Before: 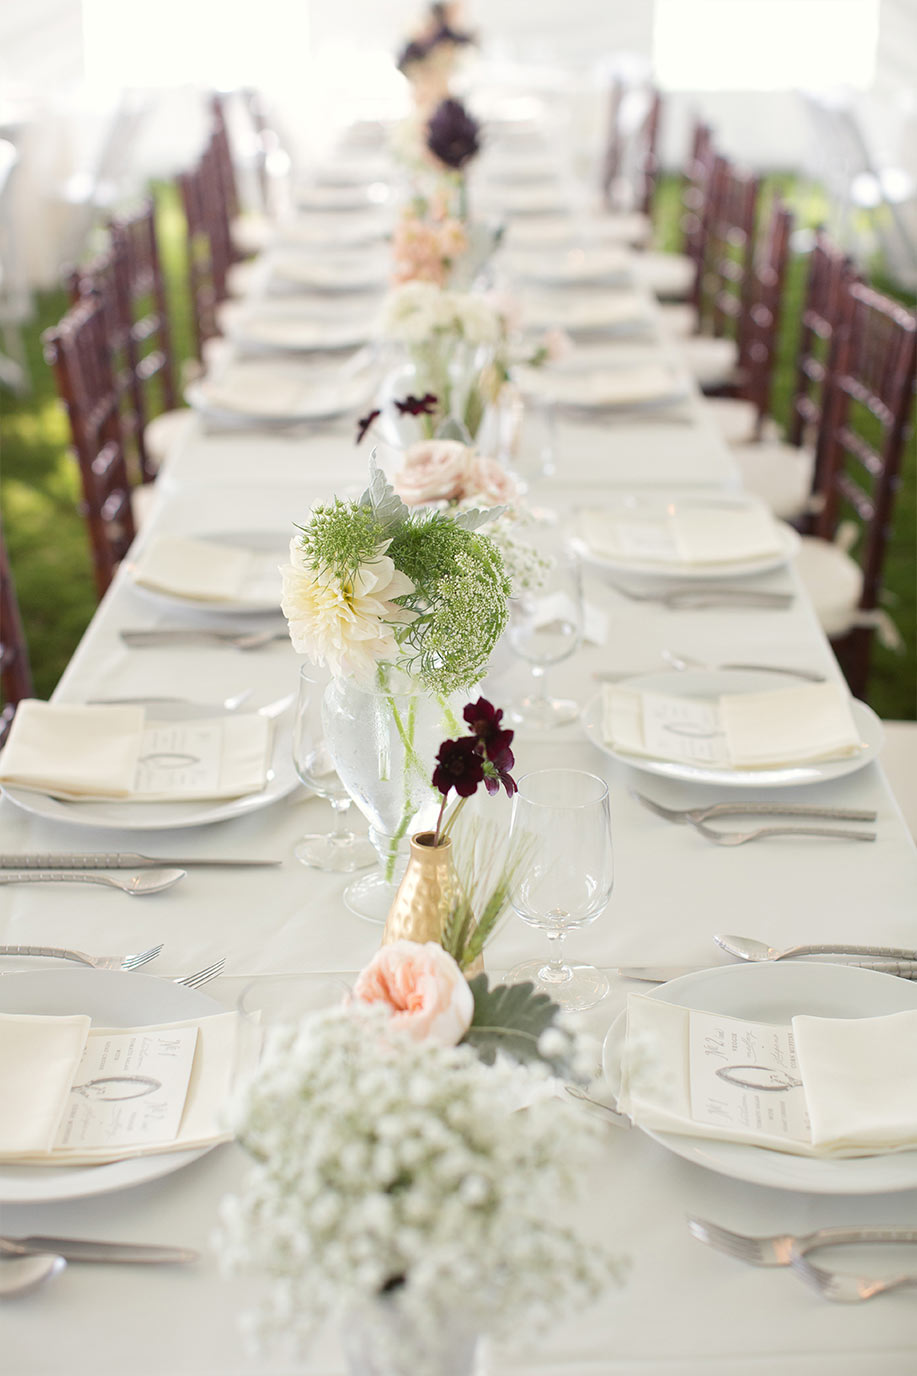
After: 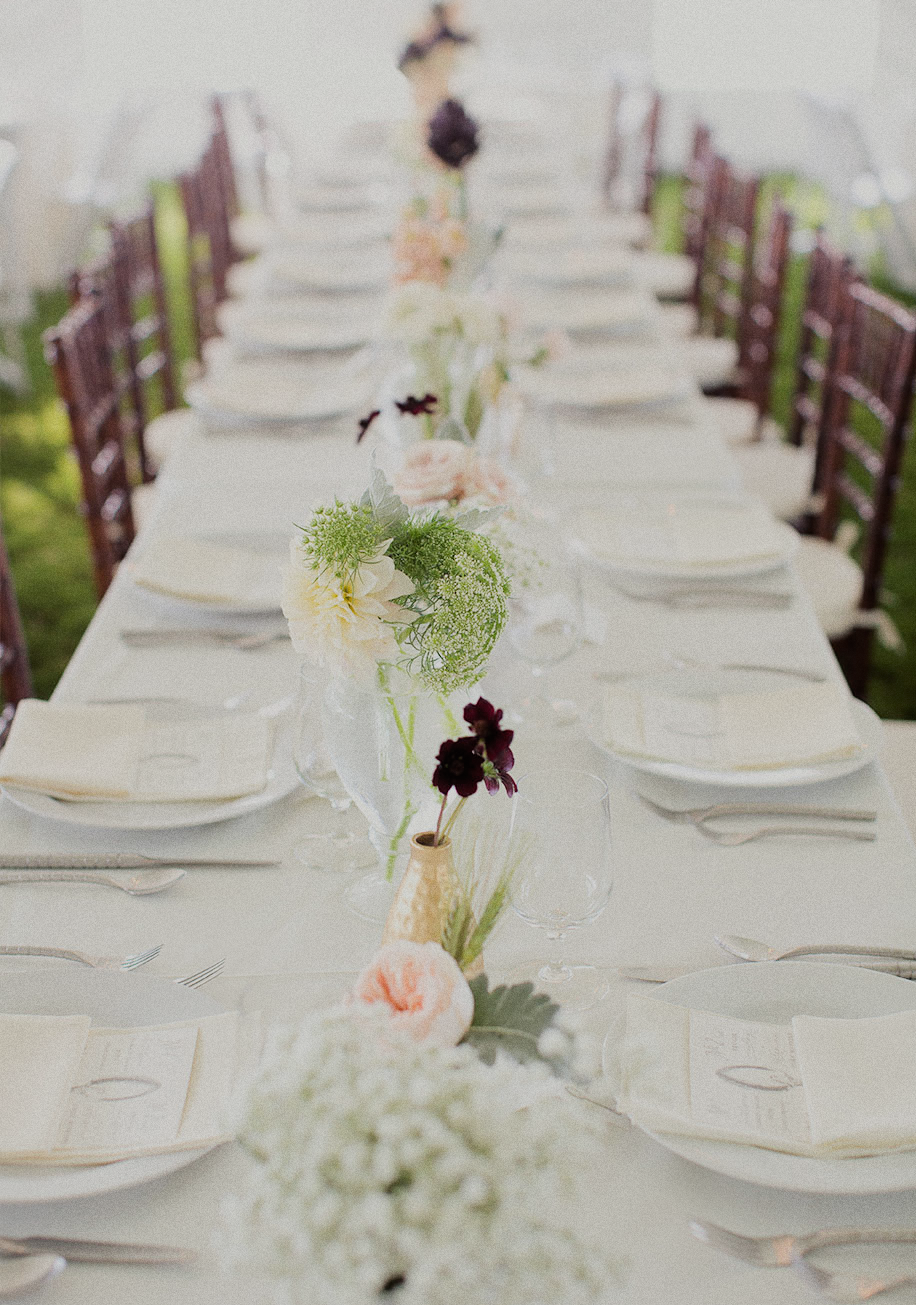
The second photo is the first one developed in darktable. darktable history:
grain: coarseness 0.09 ISO
filmic rgb: black relative exposure -7.15 EV, white relative exposure 5.36 EV, hardness 3.02
crop and rotate: top 0%, bottom 5.097%
